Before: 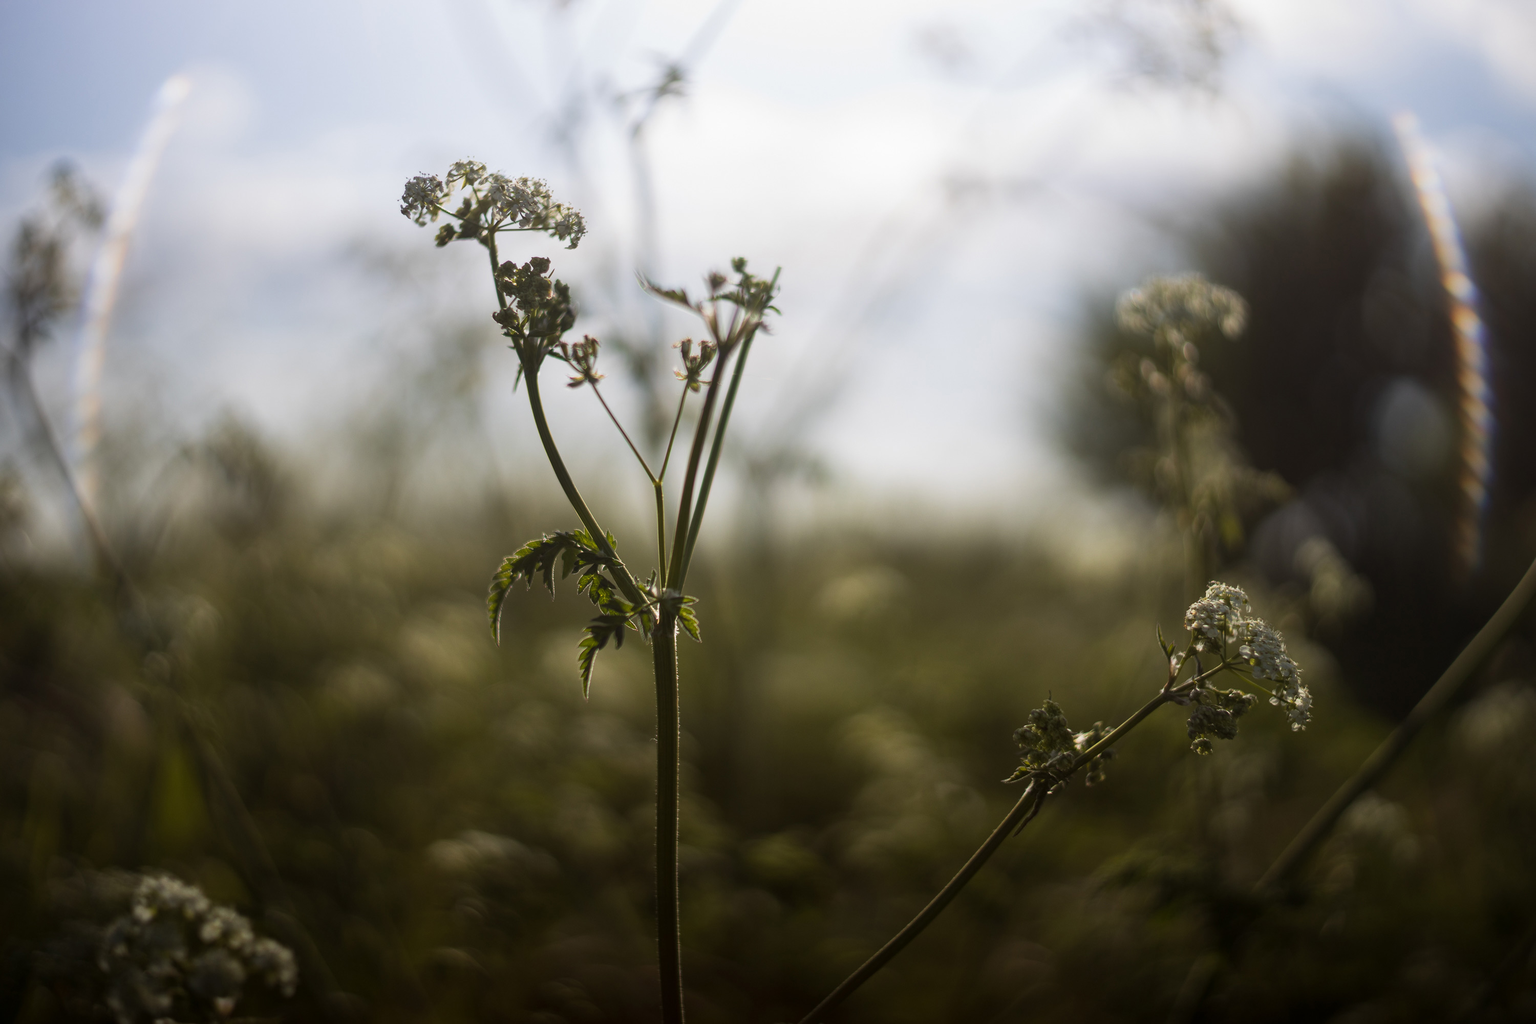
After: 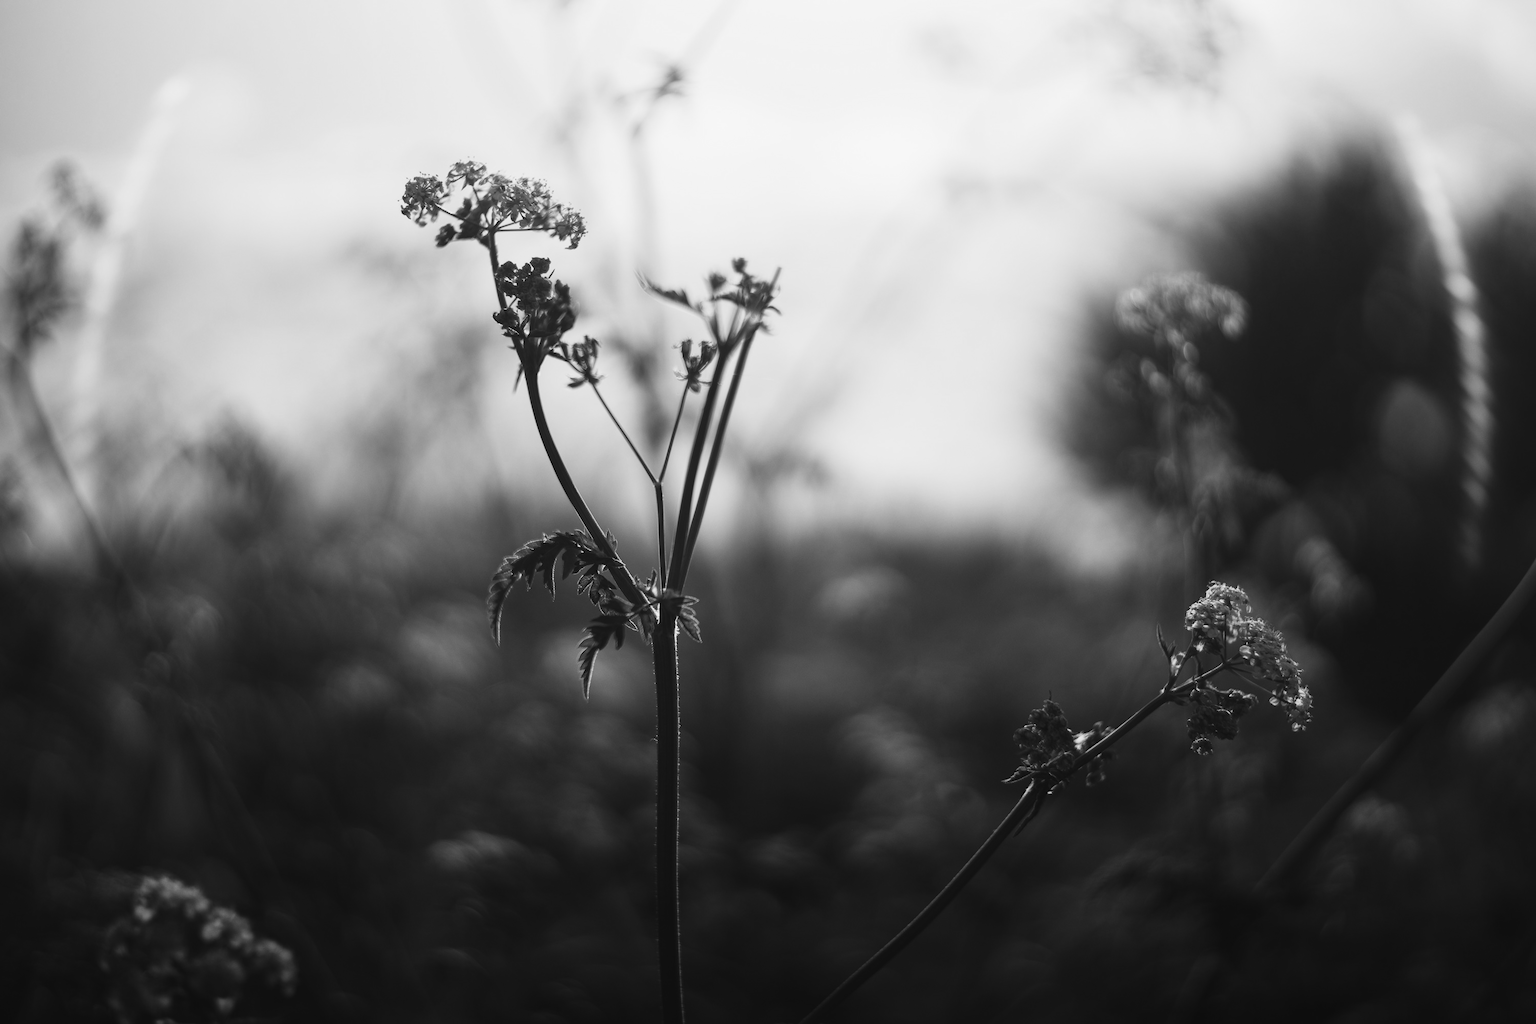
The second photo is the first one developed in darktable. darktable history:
tone curve: curves: ch0 [(0, 0.032) (0.181, 0.156) (0.751, 0.829) (1, 1)], color space Lab, linked channels, preserve colors none
color calibration "t3mujinpack channel mixer": output gray [0.31, 0.36, 0.33, 0], gray › normalize channels true, illuminant same as pipeline (D50), adaptation XYZ, x 0.346, y 0.359, gamut compression 0
